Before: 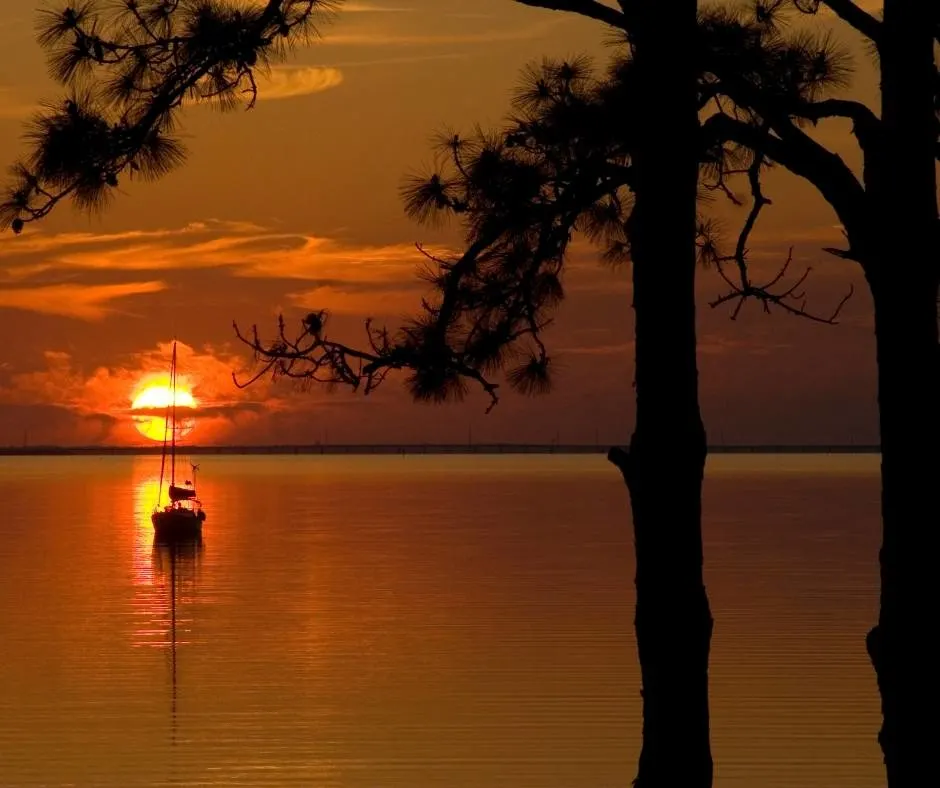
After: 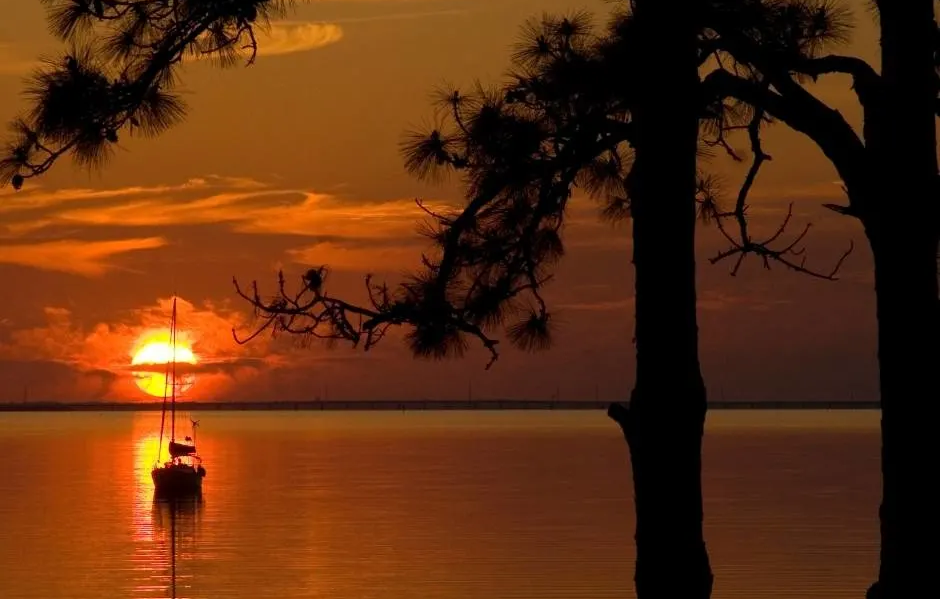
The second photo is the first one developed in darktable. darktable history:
crop: top 5.703%, bottom 18.195%
